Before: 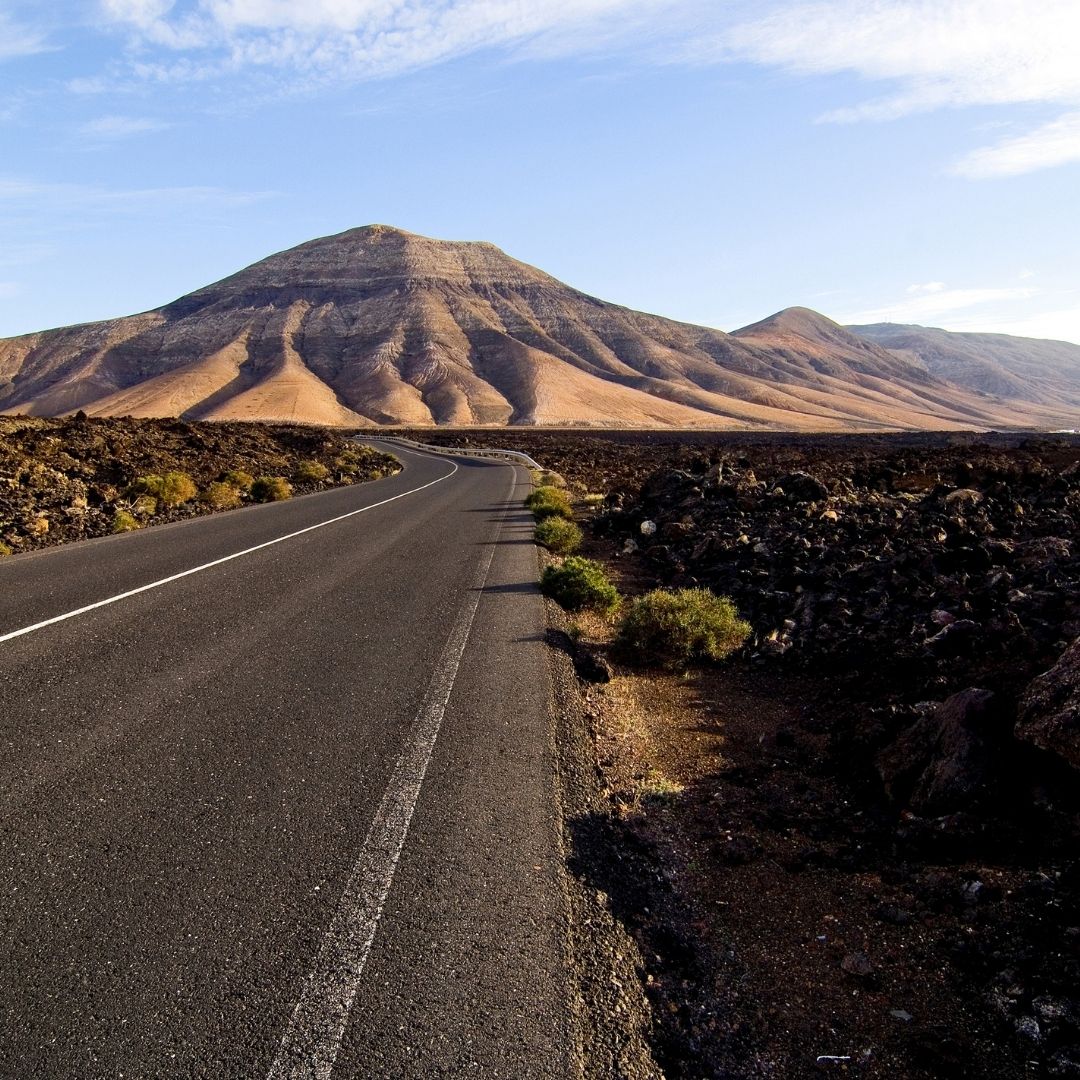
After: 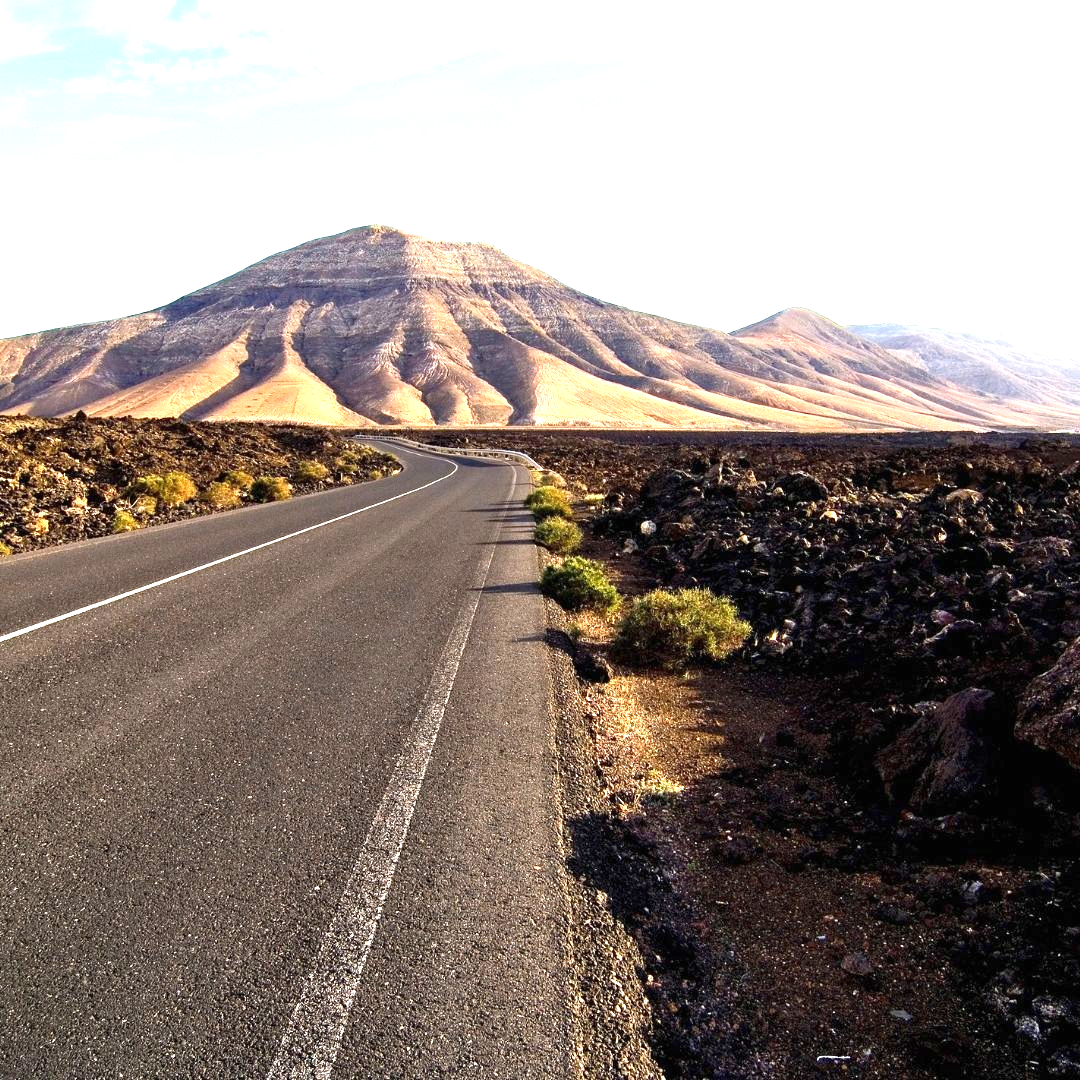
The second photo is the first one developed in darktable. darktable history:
tone equalizer: mask exposure compensation -0.501 EV
exposure: black level correction 0, exposure 1.352 EV, compensate exposure bias true, compensate highlight preservation false
